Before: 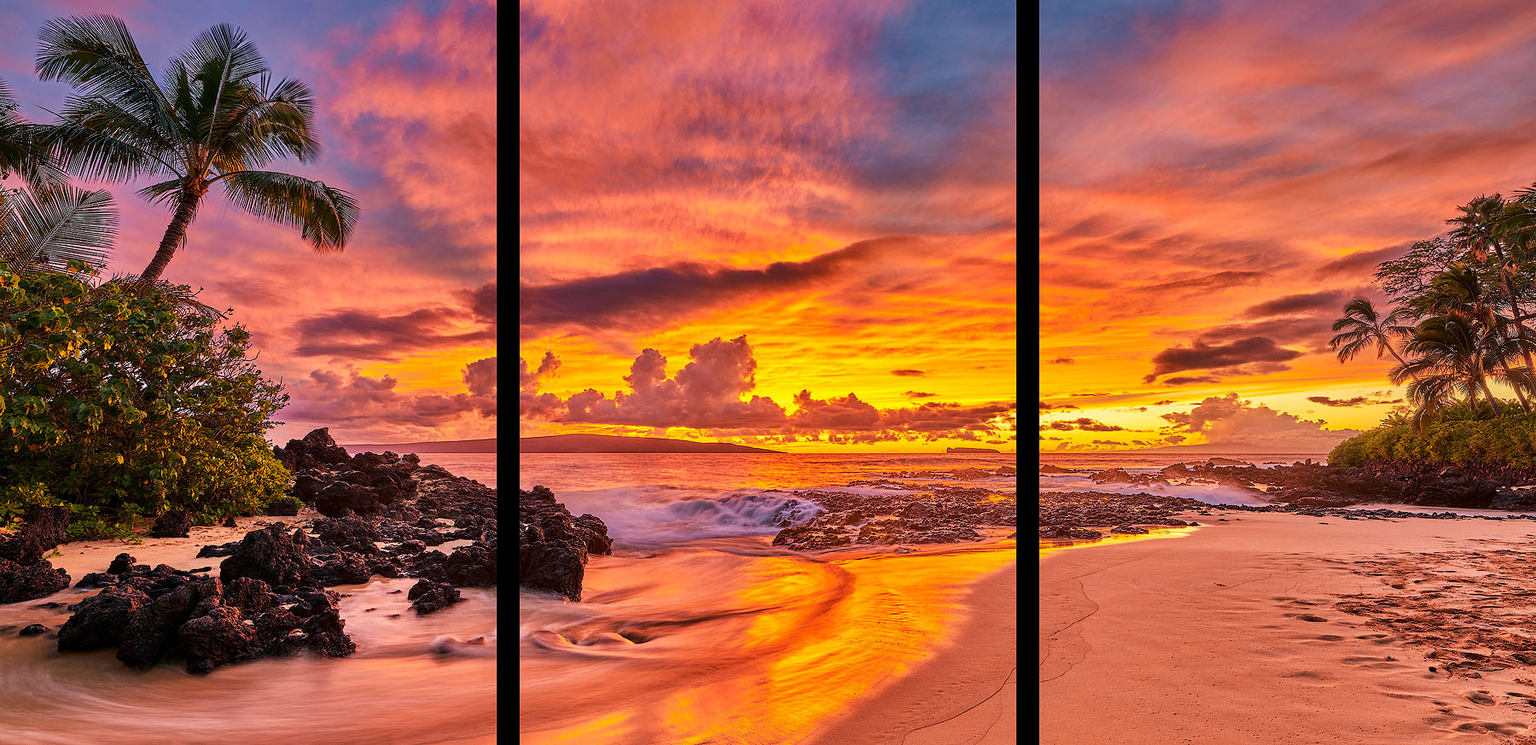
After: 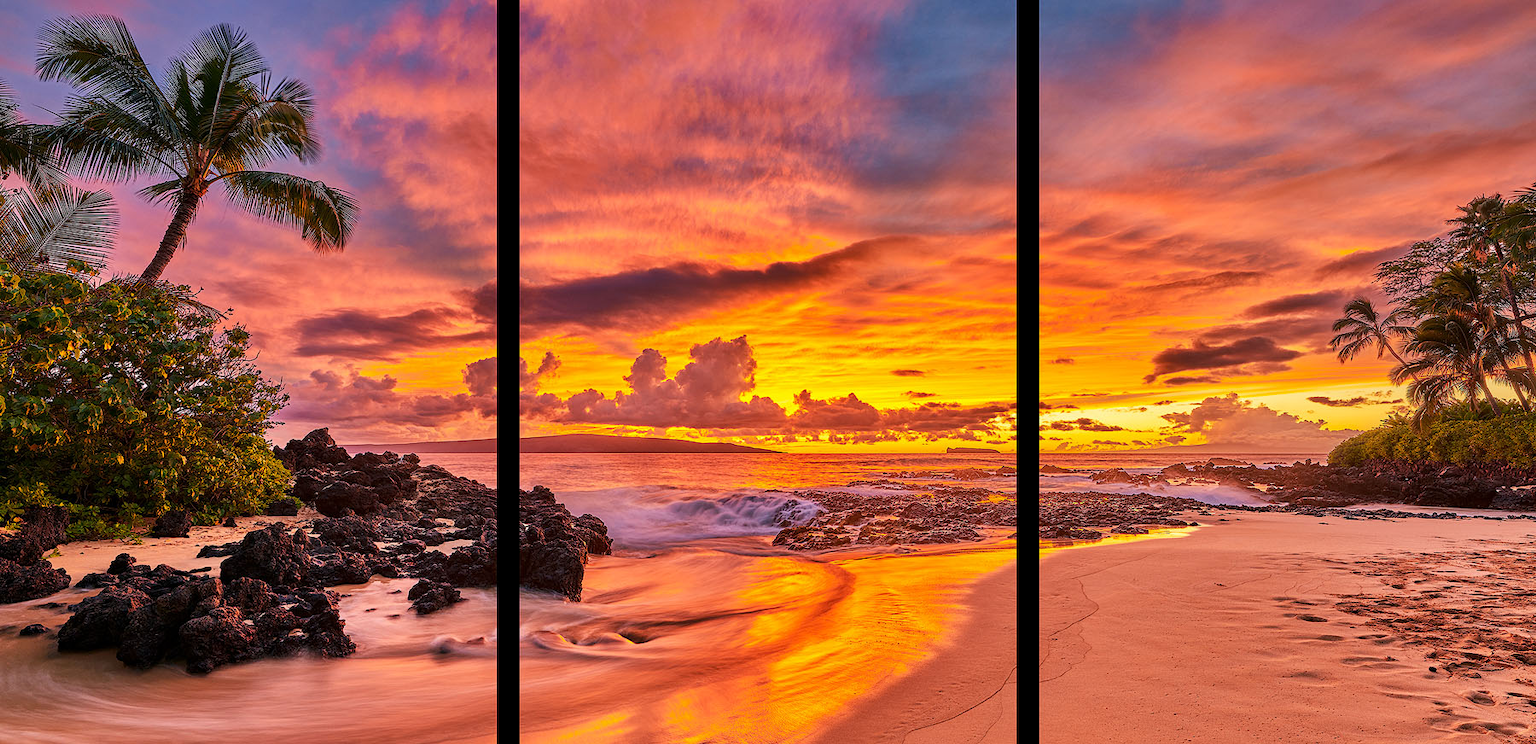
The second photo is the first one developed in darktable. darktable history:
tone equalizer: -7 EV 0.114 EV, edges refinement/feathering 500, mask exposure compensation -1.57 EV, preserve details no
